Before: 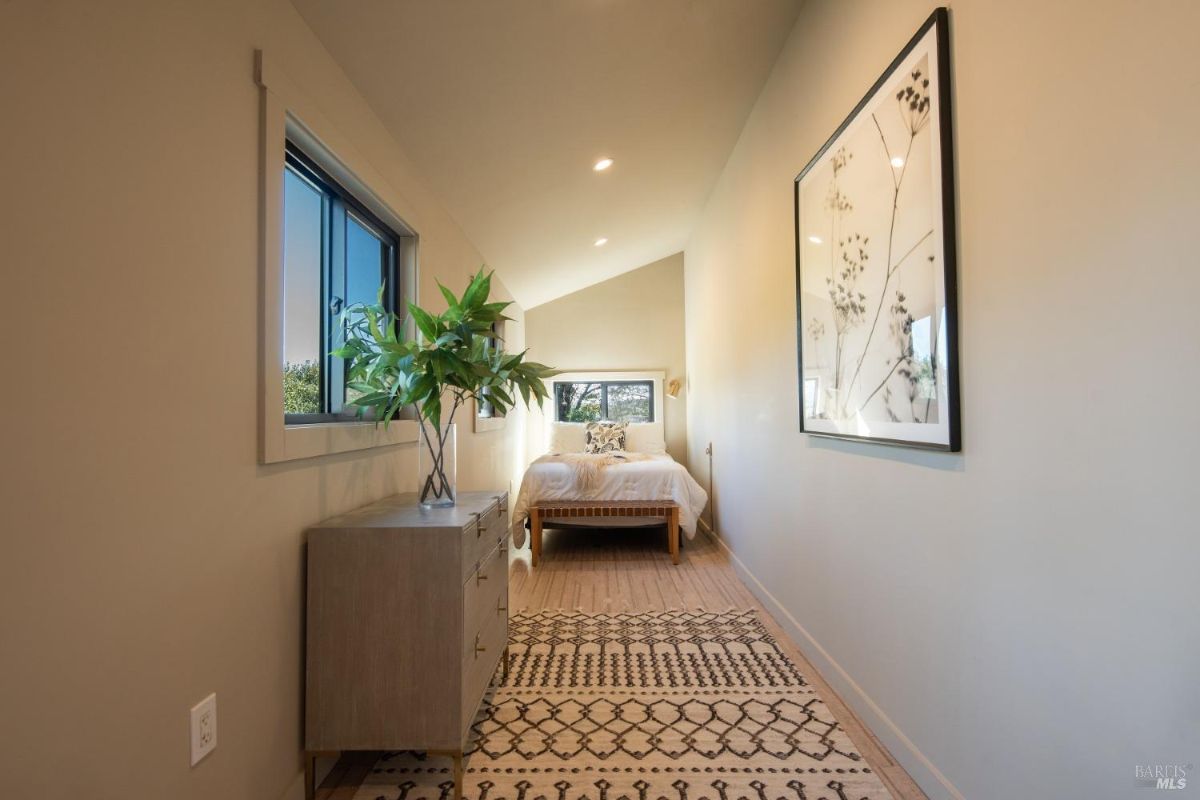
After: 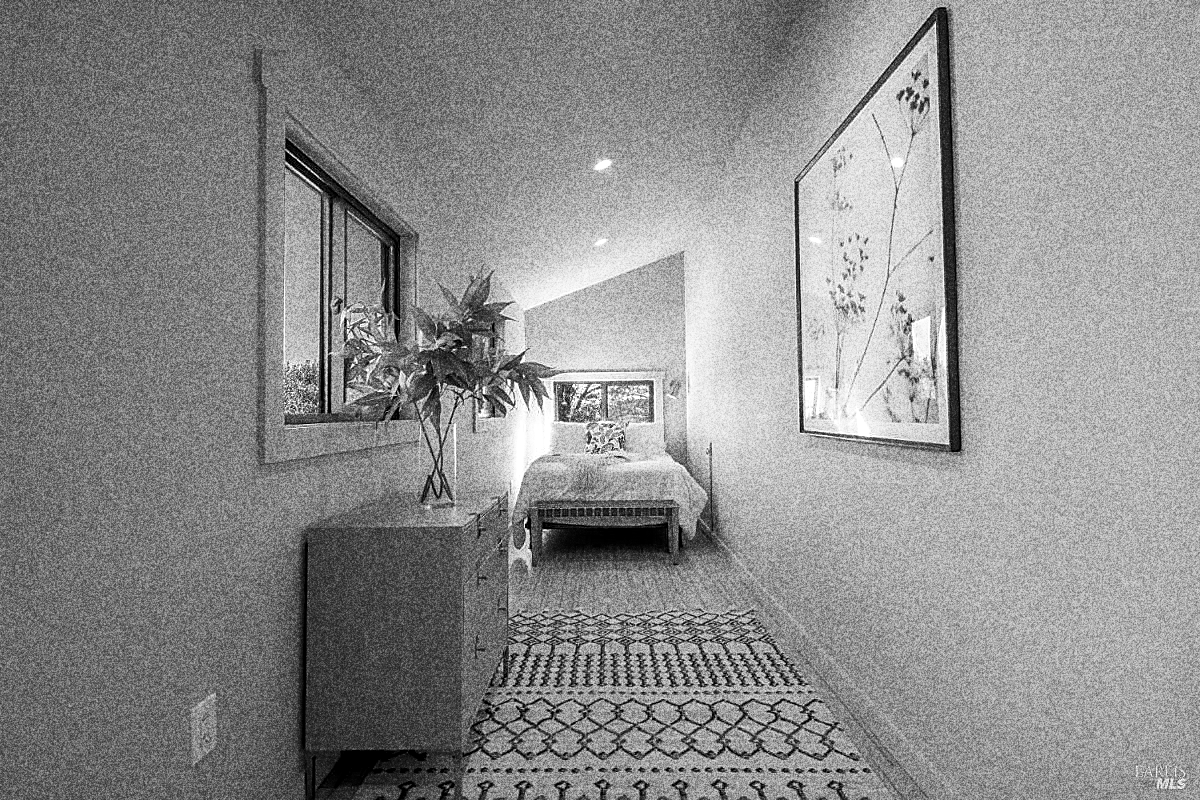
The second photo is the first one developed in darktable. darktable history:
grain: coarseness 30.02 ISO, strength 100%
local contrast: on, module defaults
sharpen: radius 1.4, amount 1.25, threshold 0.7
monochrome: on, module defaults
